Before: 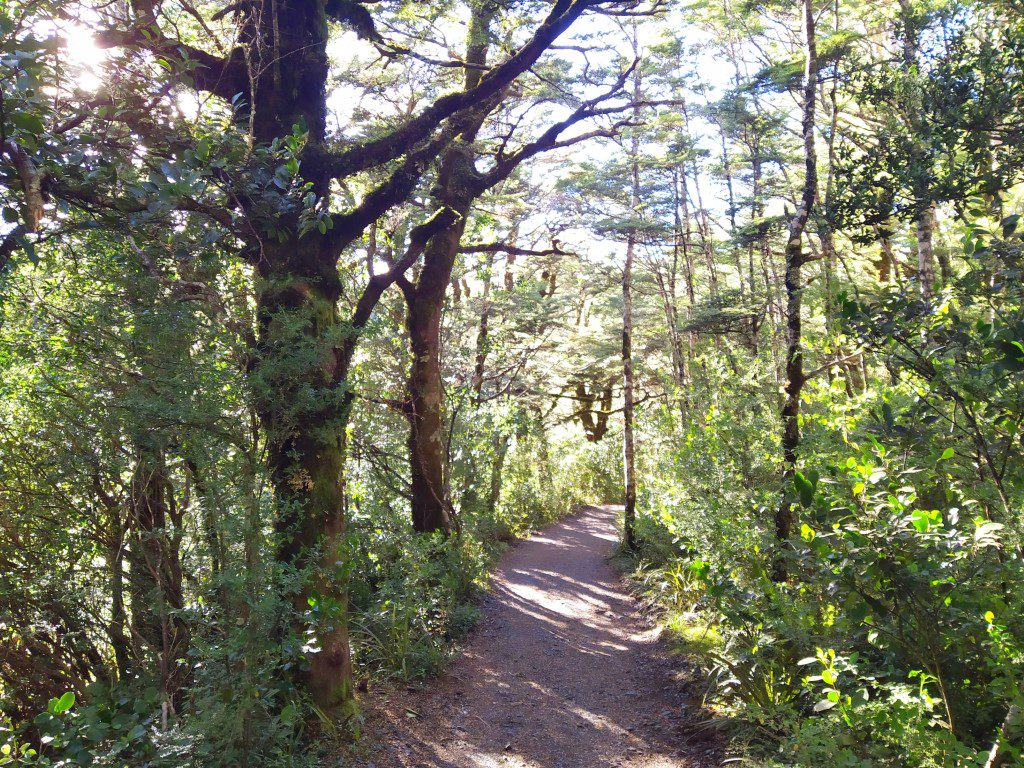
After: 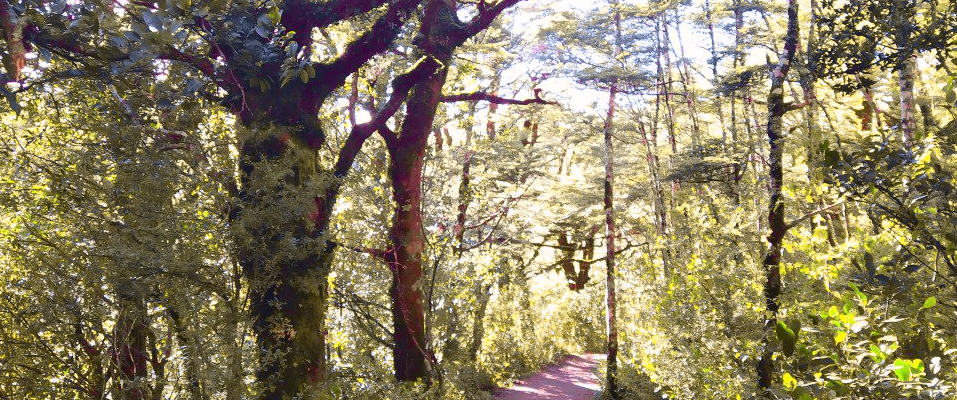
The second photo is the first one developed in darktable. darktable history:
crop: left 1.838%, top 19.673%, right 4.705%, bottom 28.202%
tone curve: curves: ch0 [(0, 0.036) (0.119, 0.115) (0.466, 0.498) (0.715, 0.767) (0.817, 0.865) (1, 0.998)]; ch1 [(0, 0) (0.377, 0.424) (0.442, 0.491) (0.487, 0.502) (0.514, 0.512) (0.536, 0.577) (0.66, 0.724) (1, 1)]; ch2 [(0, 0) (0.38, 0.405) (0.463, 0.443) (0.492, 0.486) (0.526, 0.541) (0.578, 0.598) (1, 1)], color space Lab, independent channels, preserve colors none
